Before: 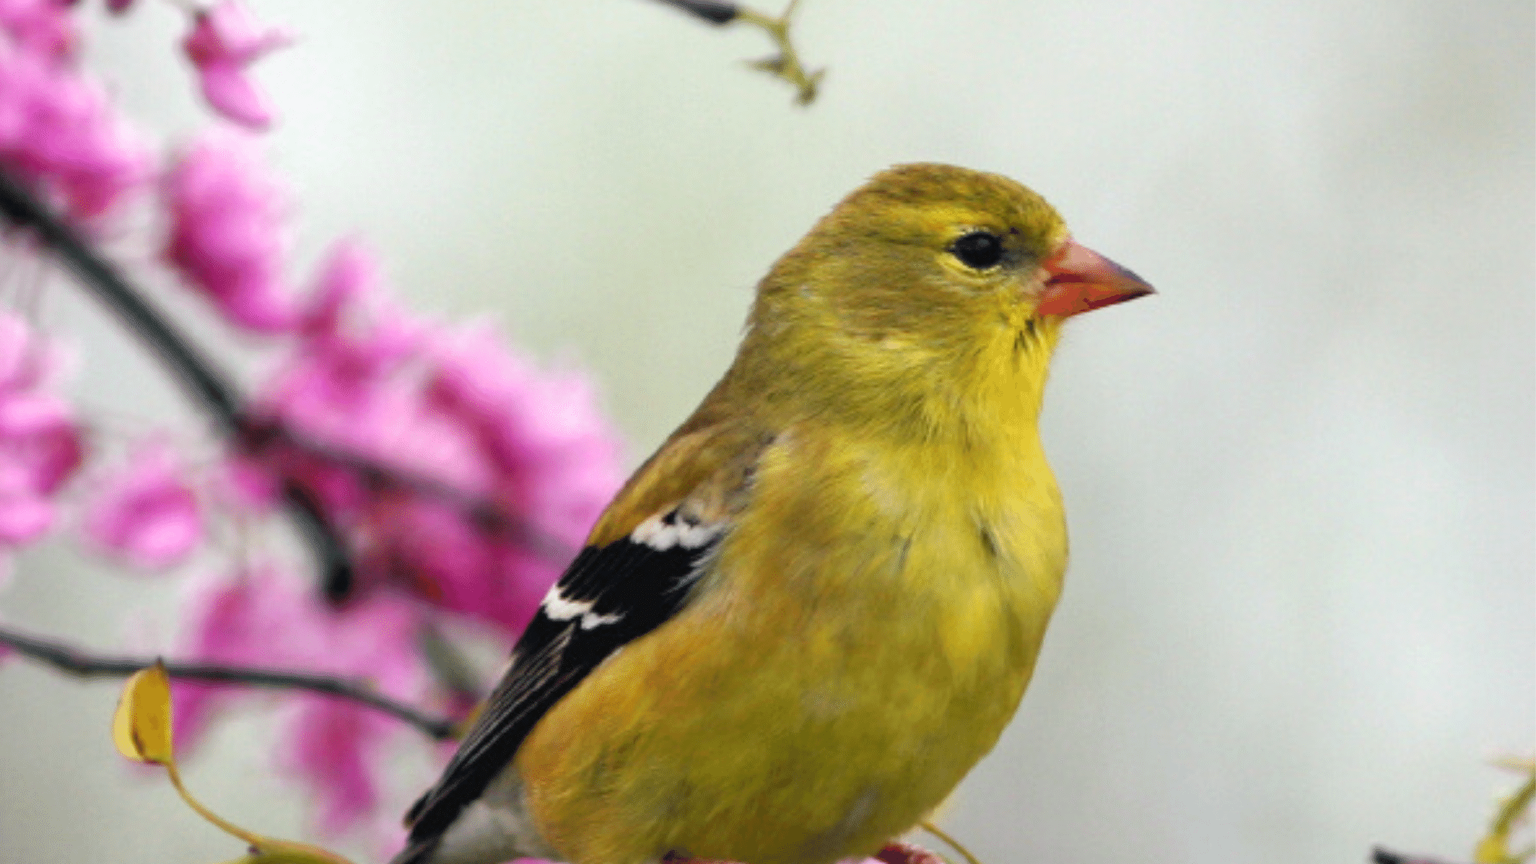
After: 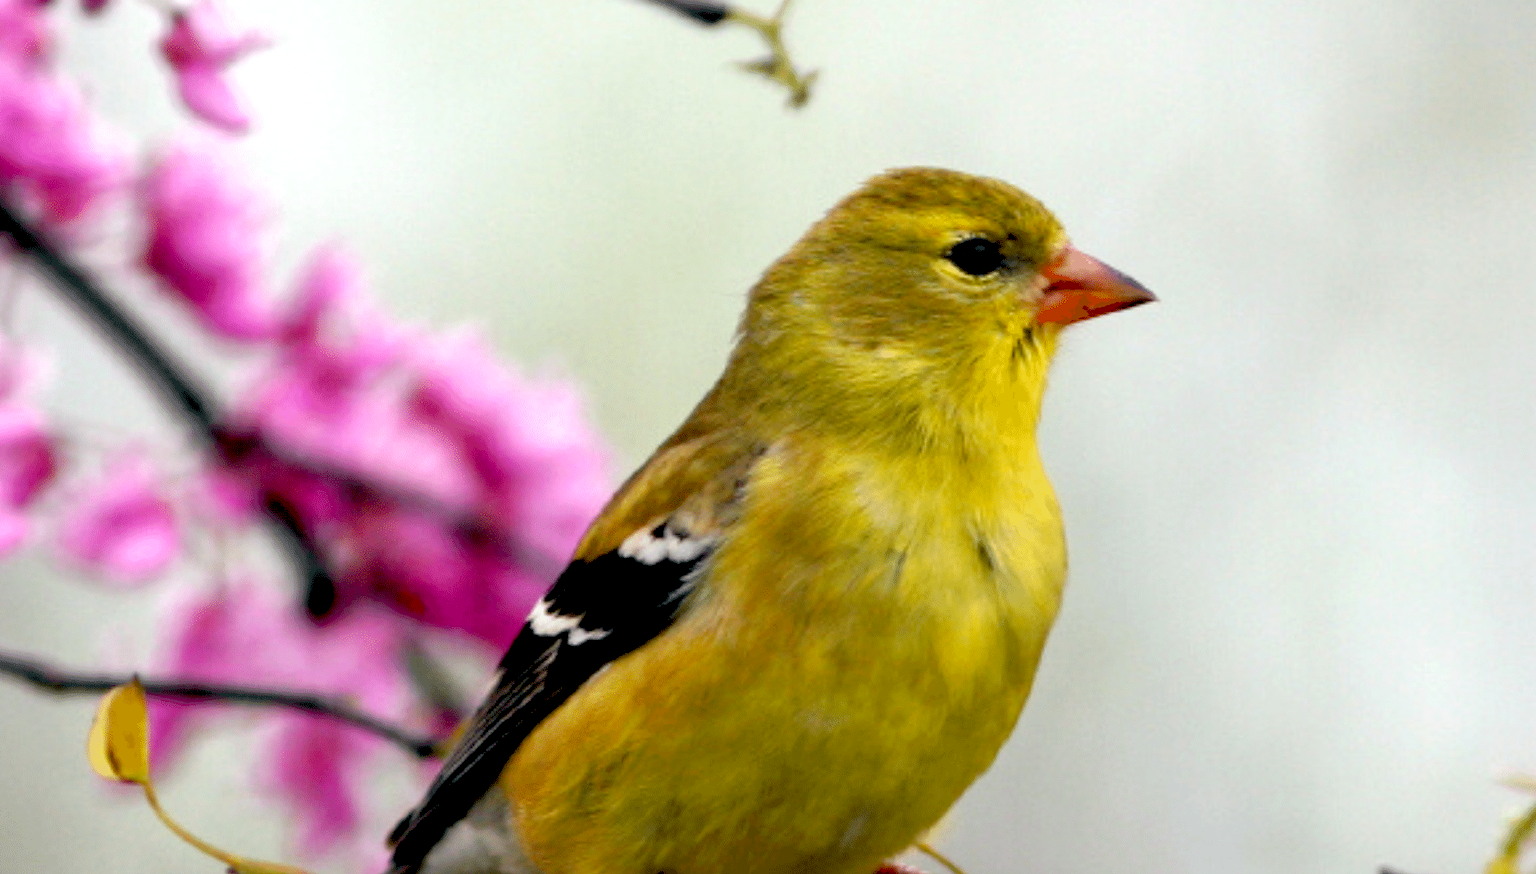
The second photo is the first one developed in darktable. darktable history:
exposure: black level correction 0.025, exposure 0.182 EV, compensate highlight preservation false
crop and rotate: left 1.774%, right 0.633%, bottom 1.28%
